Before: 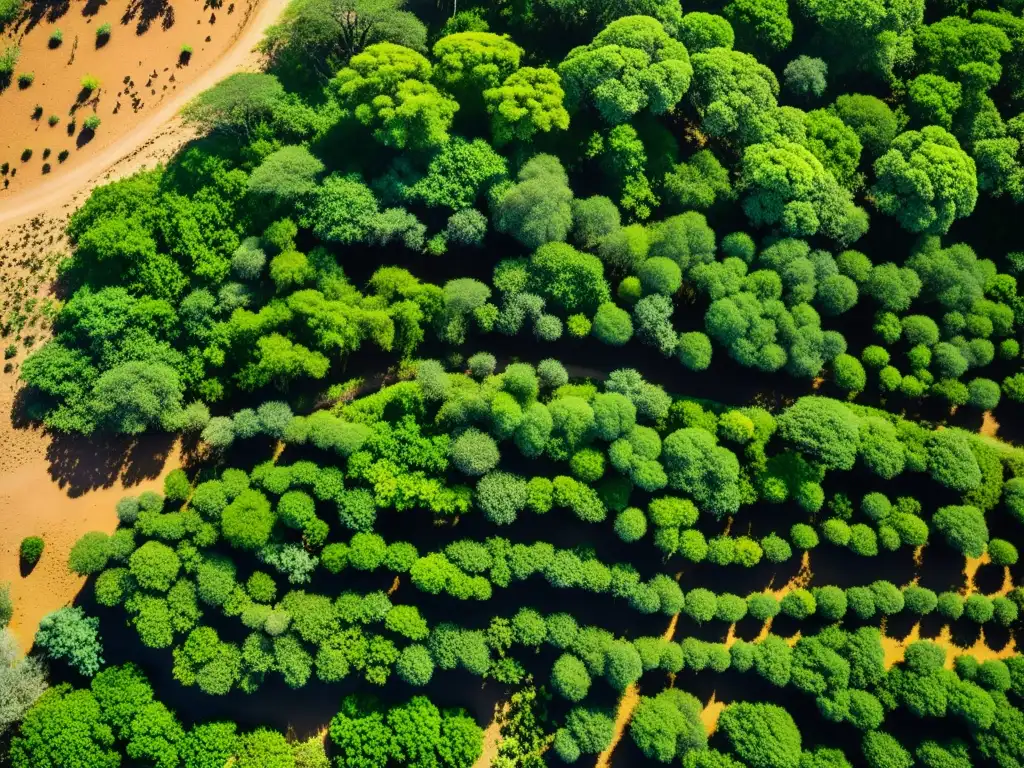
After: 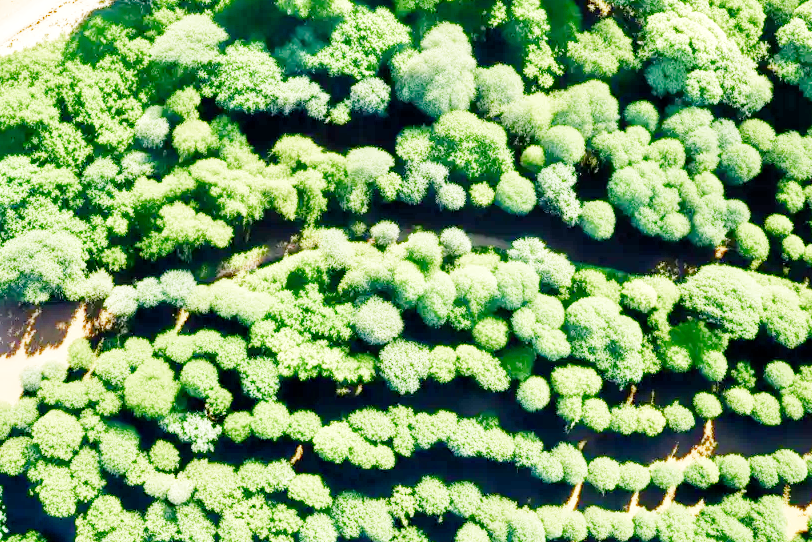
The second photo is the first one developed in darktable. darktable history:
filmic rgb: black relative exposure -6.16 EV, white relative exposure 6.97 EV, hardness 2.25, preserve chrominance no, color science v4 (2020), contrast in shadows soft, contrast in highlights soft
exposure: exposure 2.929 EV, compensate highlight preservation false
crop: left 9.535%, top 17.07%, right 11.163%, bottom 12.354%
